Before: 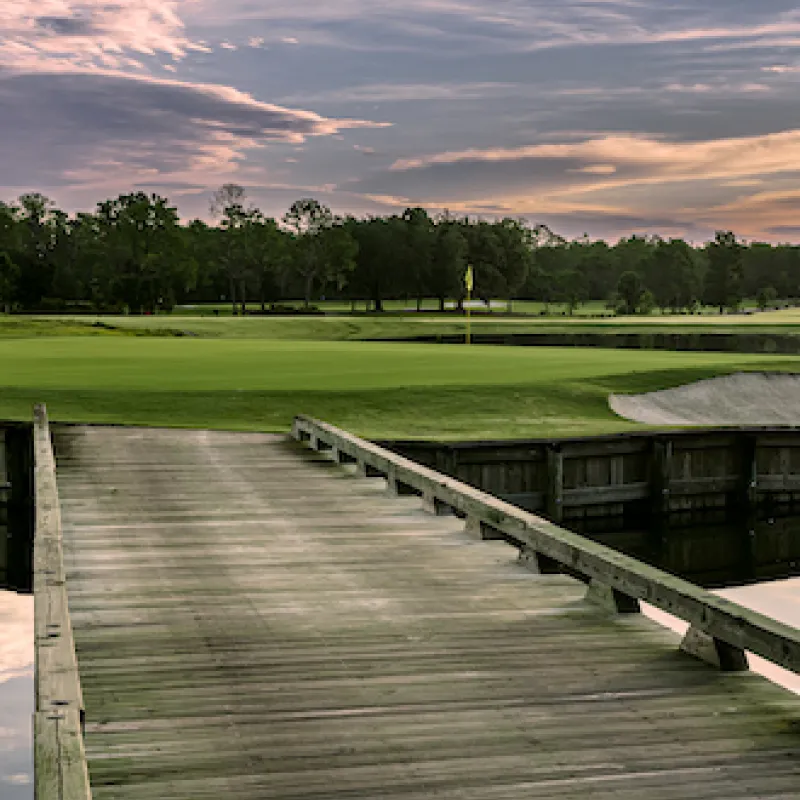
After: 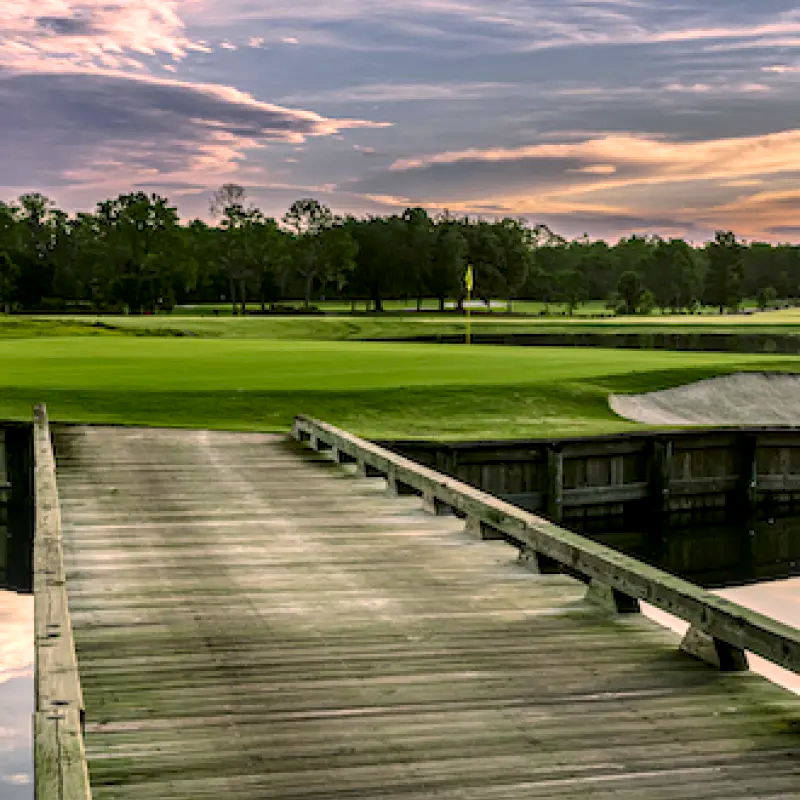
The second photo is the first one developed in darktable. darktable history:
contrast brightness saturation: contrast 0.09, saturation 0.28
local contrast: on, module defaults
exposure: exposure 0.207 EV, compensate highlight preservation false
